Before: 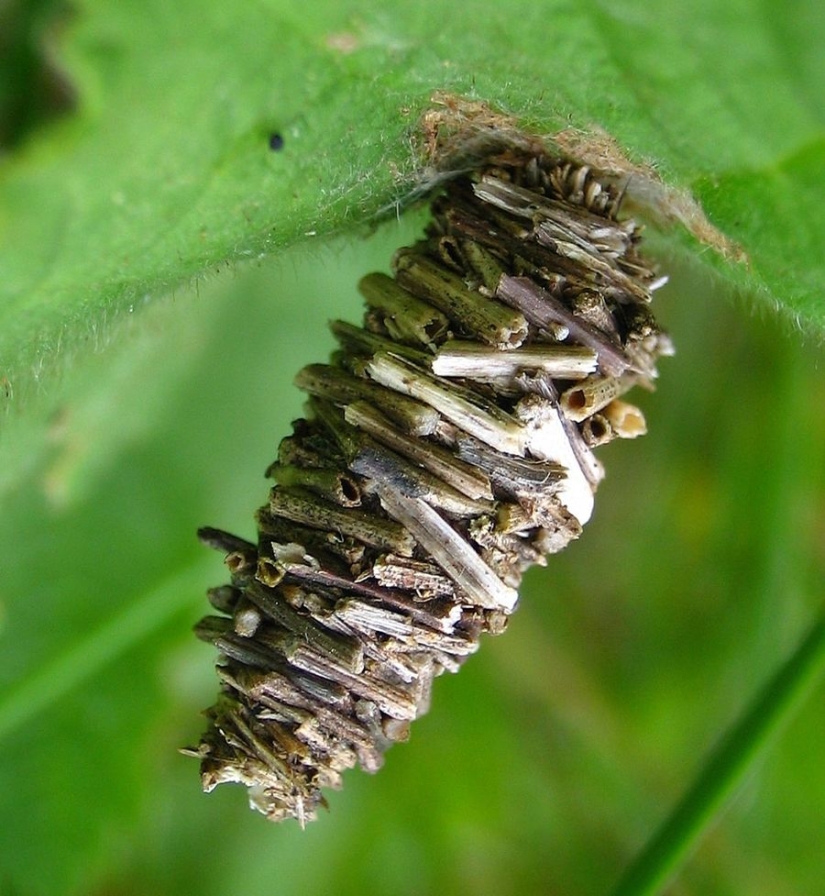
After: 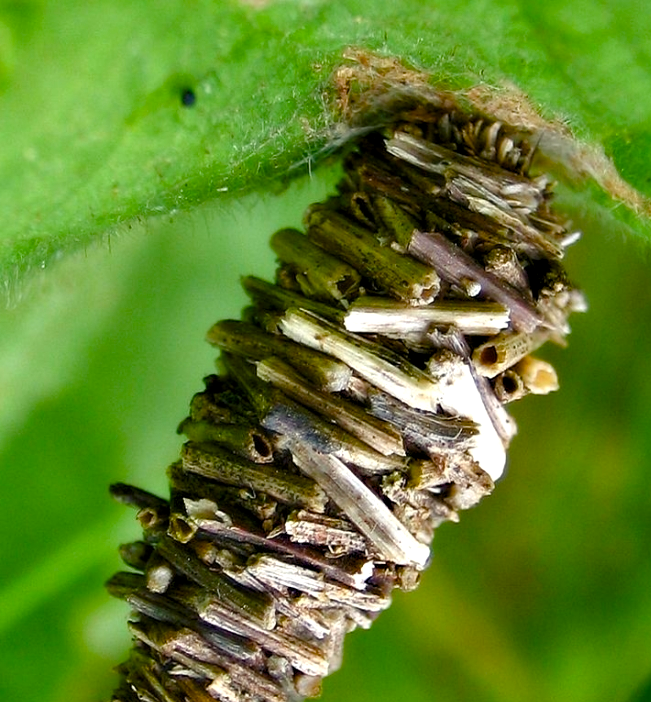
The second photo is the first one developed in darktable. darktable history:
crop and rotate: left 10.678%, top 4.976%, right 10.351%, bottom 16.595%
color balance rgb: highlights gain › luminance 7.116%, highlights gain › chroma 1.876%, highlights gain › hue 88.95°, perceptual saturation grading › global saturation 20%, perceptual saturation grading › highlights -25.08%, perceptual saturation grading › shadows 49.709%, global vibrance 20%
contrast equalizer: y [[0.579, 0.58, 0.505, 0.5, 0.5, 0.5], [0.5 ×6], [0.5 ×6], [0 ×6], [0 ×6]]
